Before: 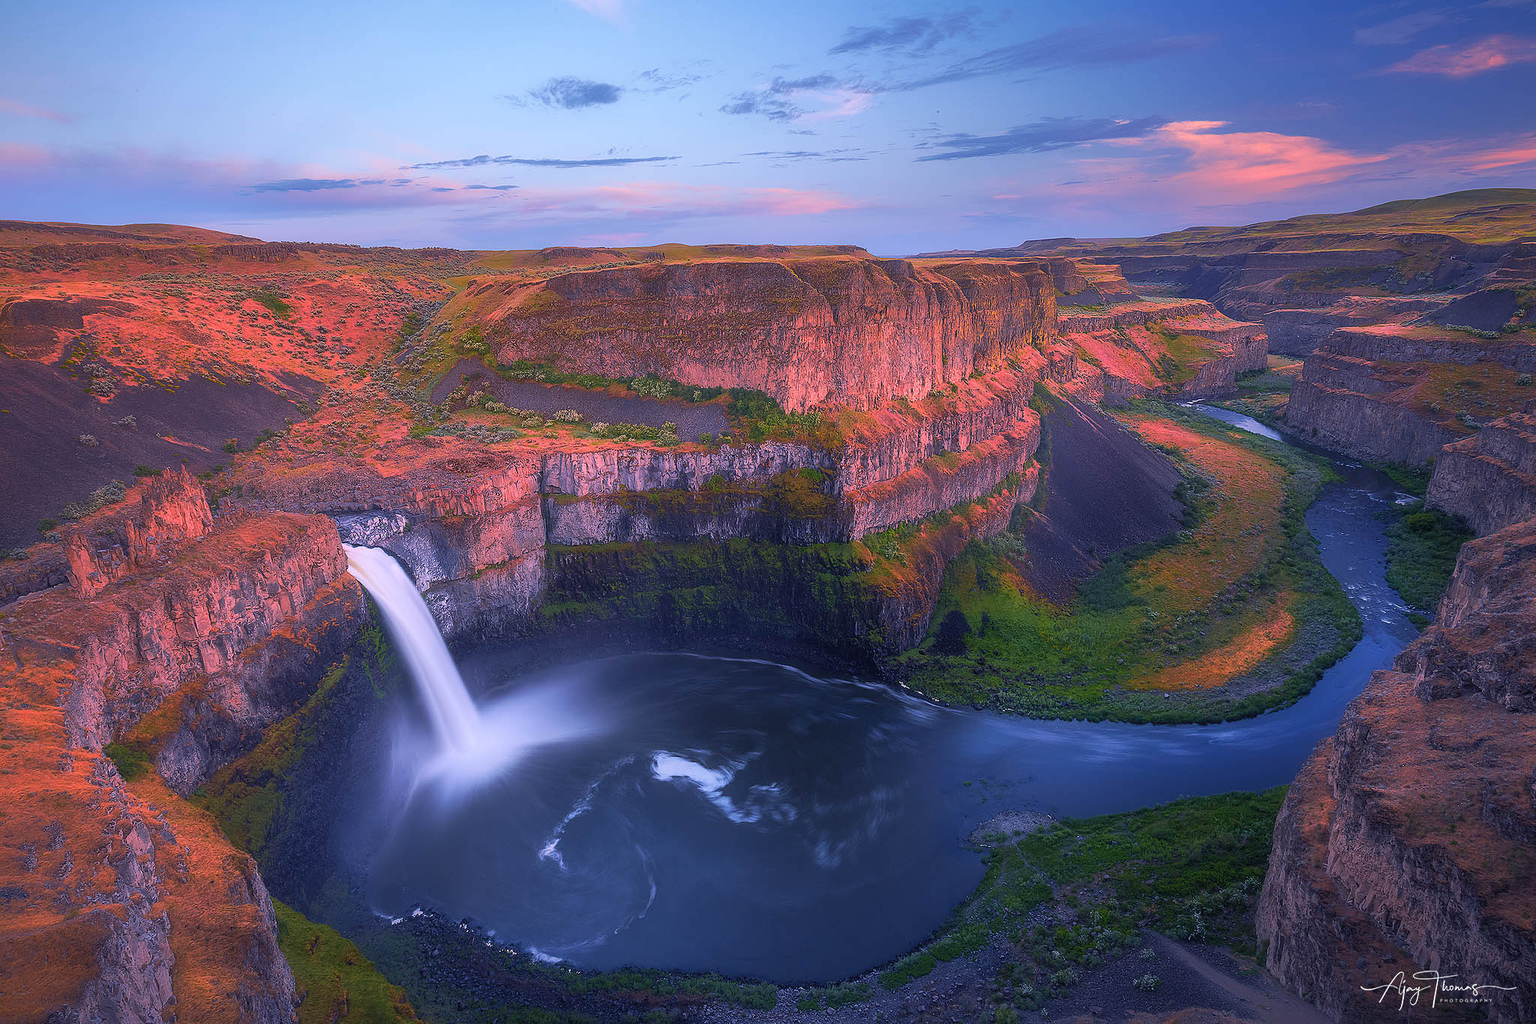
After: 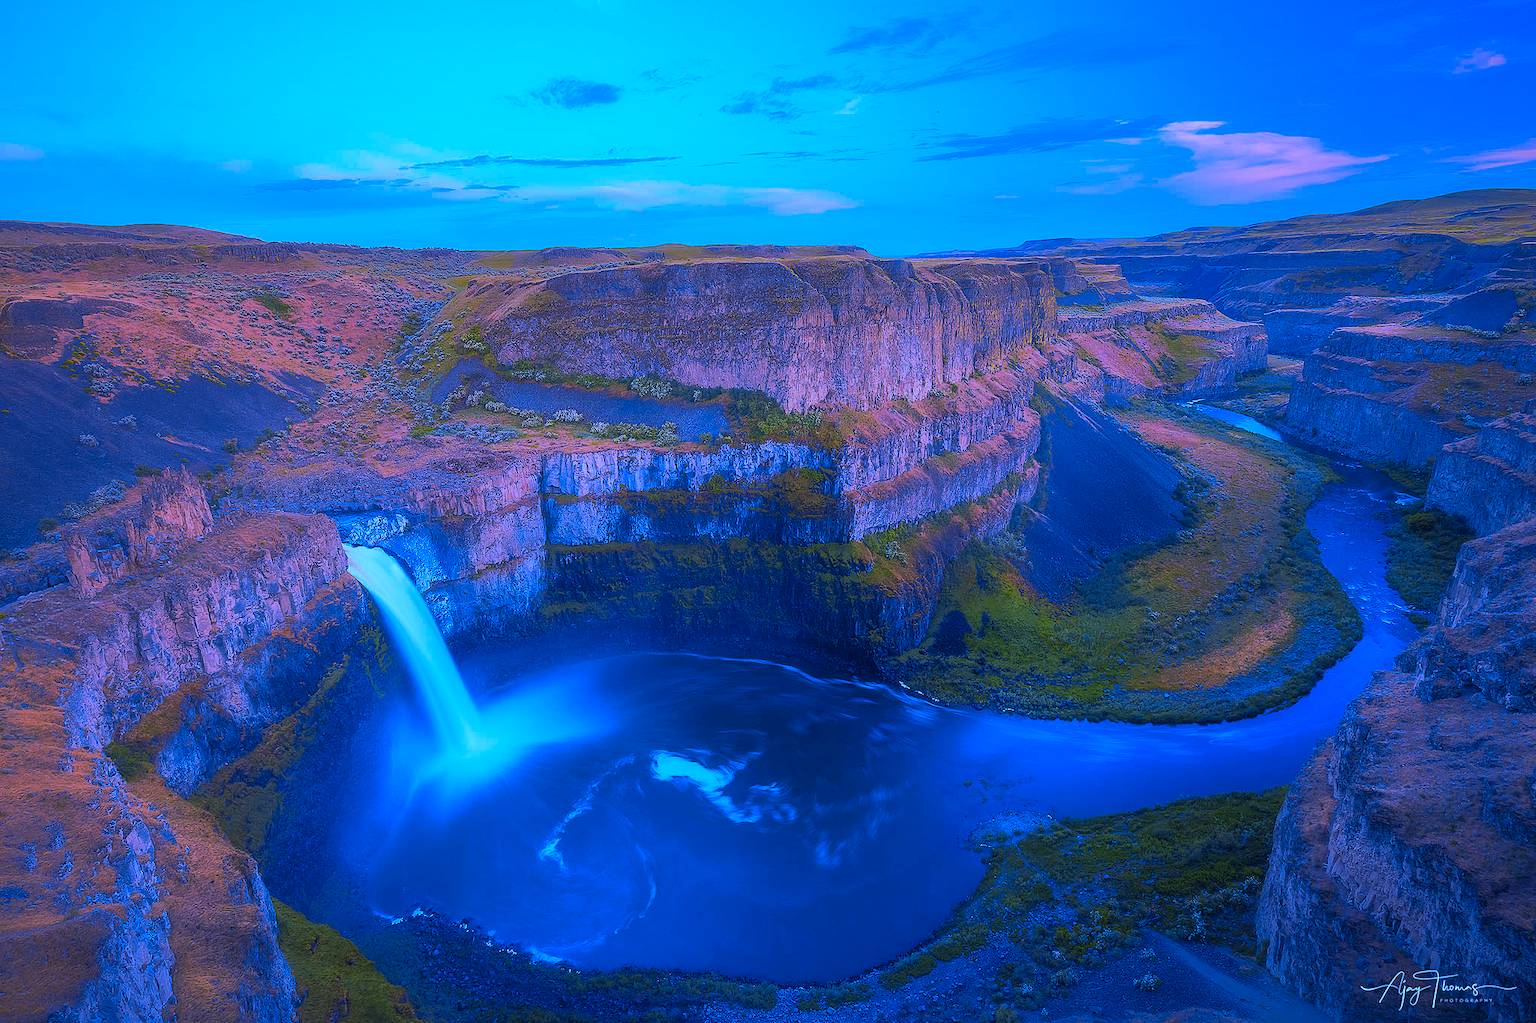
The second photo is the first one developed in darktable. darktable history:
white balance: red 0.766, blue 1.537
color contrast: green-magenta contrast 0.85, blue-yellow contrast 1.25, unbound 0
